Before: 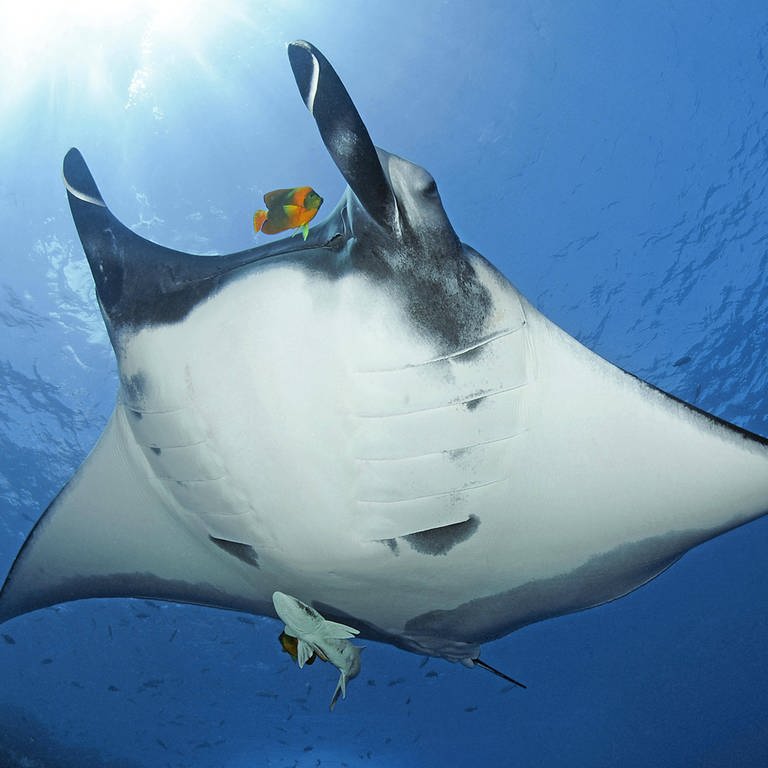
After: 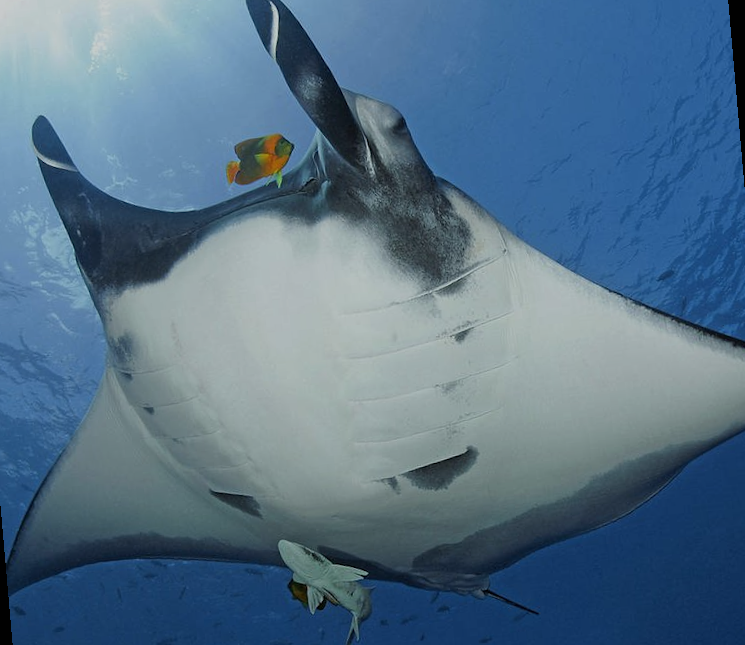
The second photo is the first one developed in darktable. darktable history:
crop and rotate: left 0.614%, top 0.179%, bottom 0.309%
exposure: black level correction 0, exposure -0.721 EV, compensate highlight preservation false
rotate and perspective: rotation -5°, crop left 0.05, crop right 0.952, crop top 0.11, crop bottom 0.89
